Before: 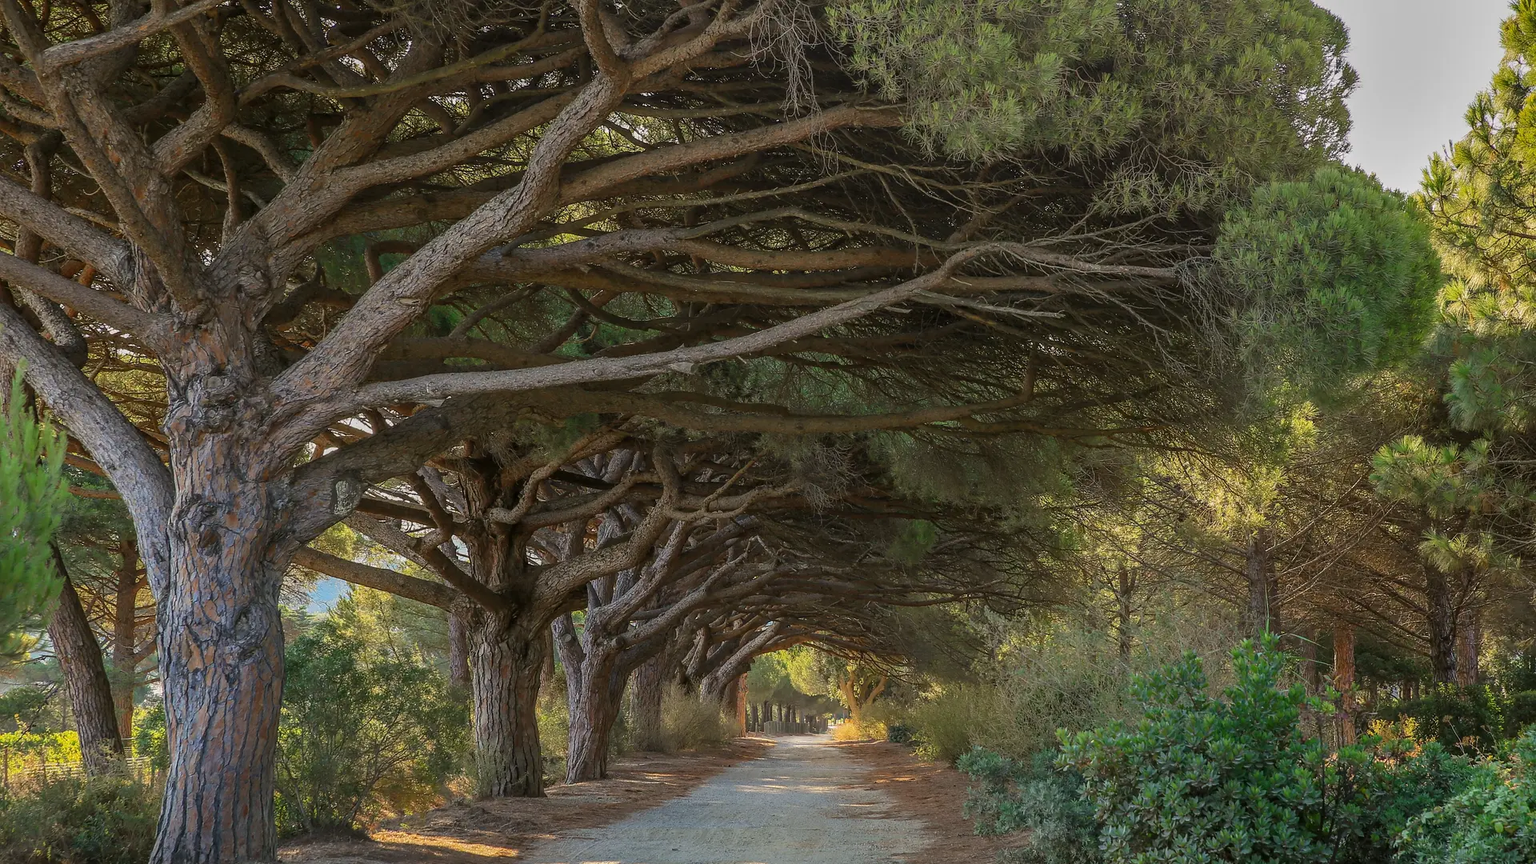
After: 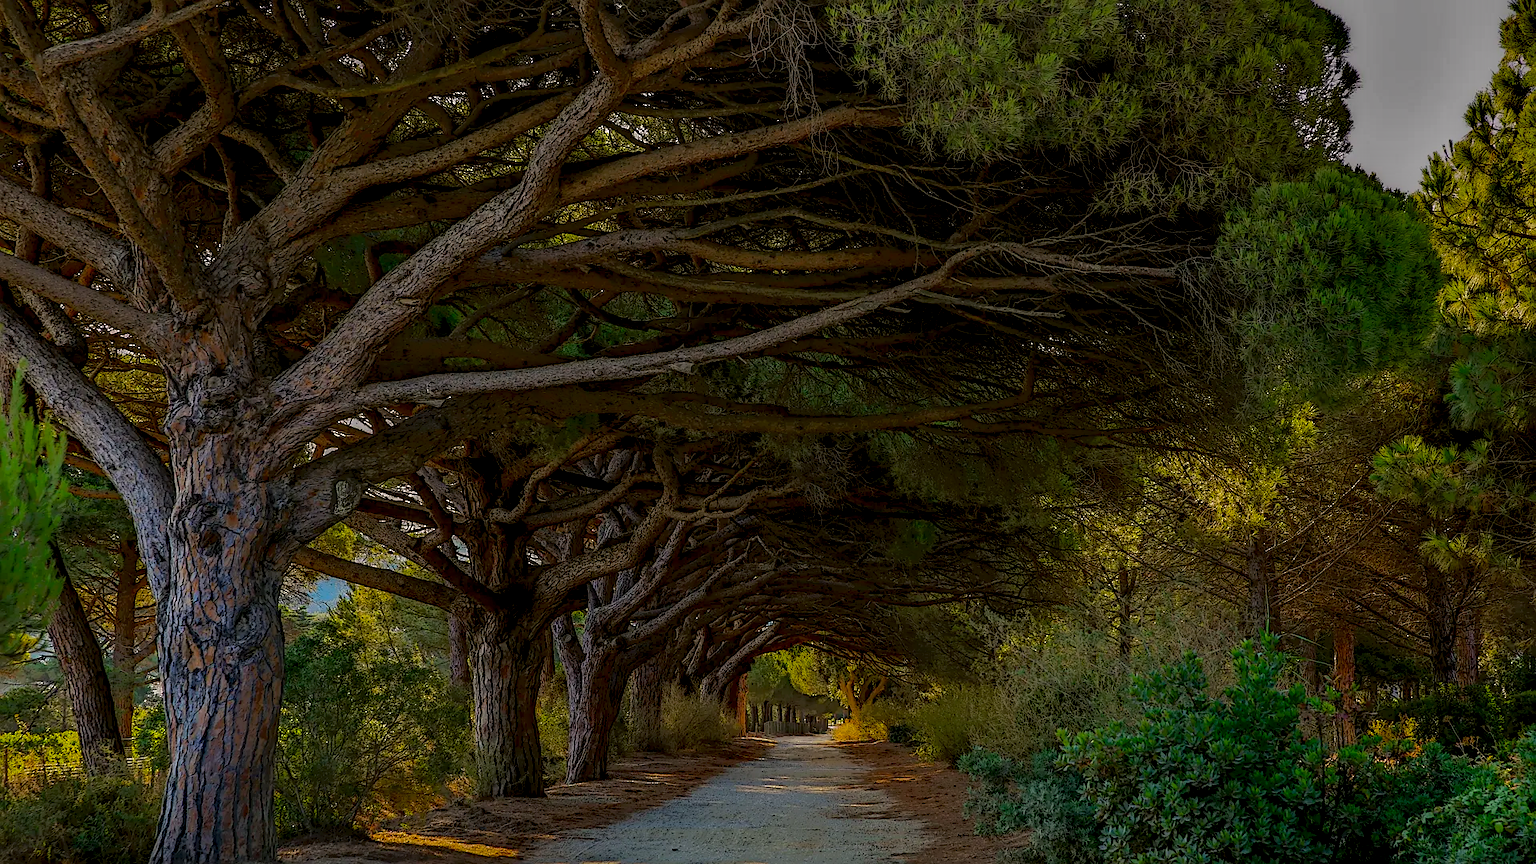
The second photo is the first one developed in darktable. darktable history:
local contrast: highlights 1%, shadows 215%, detail 164%, midtone range 0.004
sharpen: on, module defaults
color balance rgb: power › hue 328.25°, highlights gain › chroma 0.17%, highlights gain › hue 330.34°, perceptual saturation grading › global saturation 29.52%, global vibrance 12.332%
